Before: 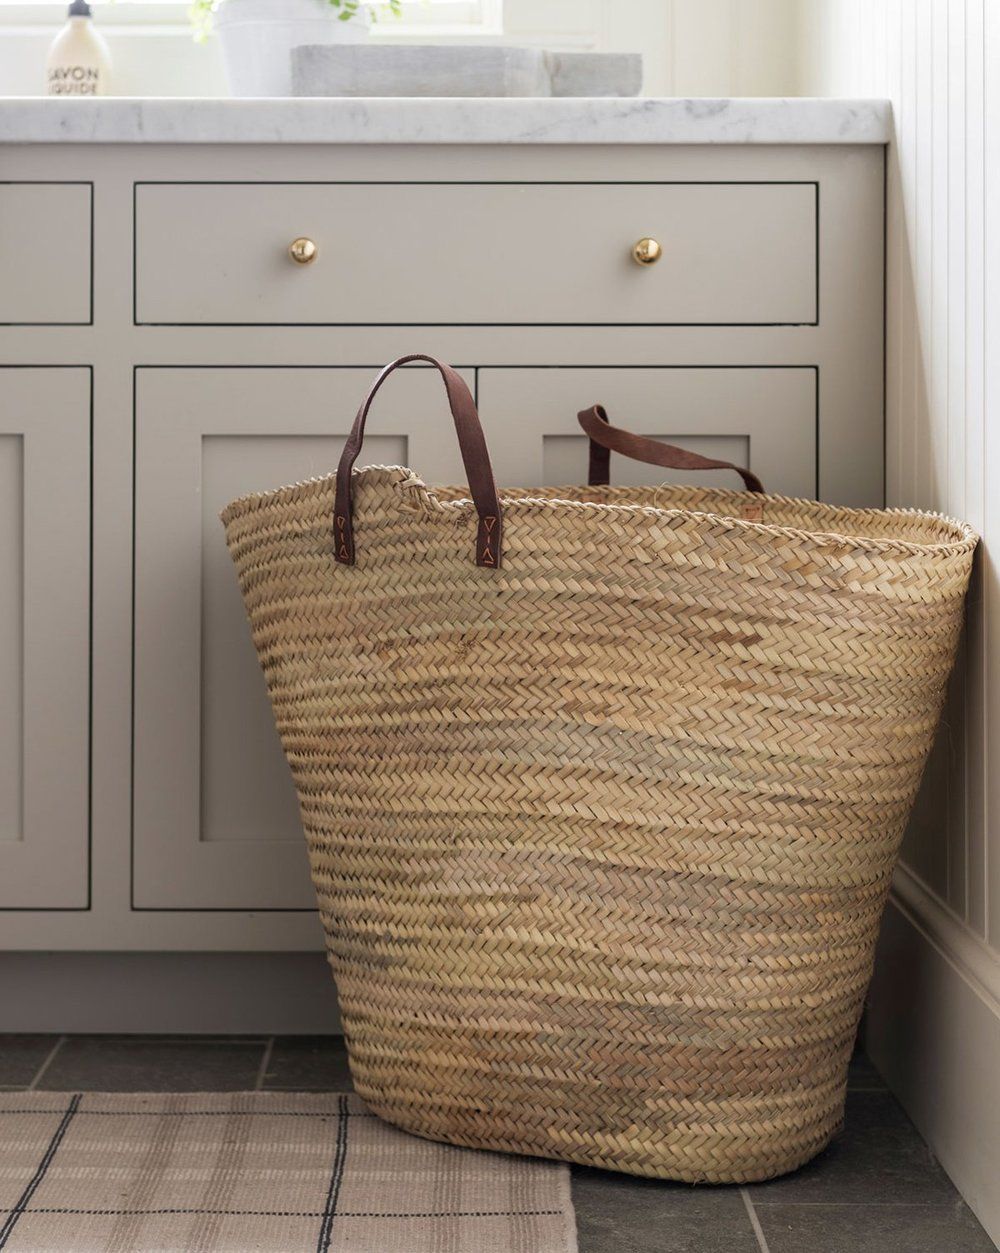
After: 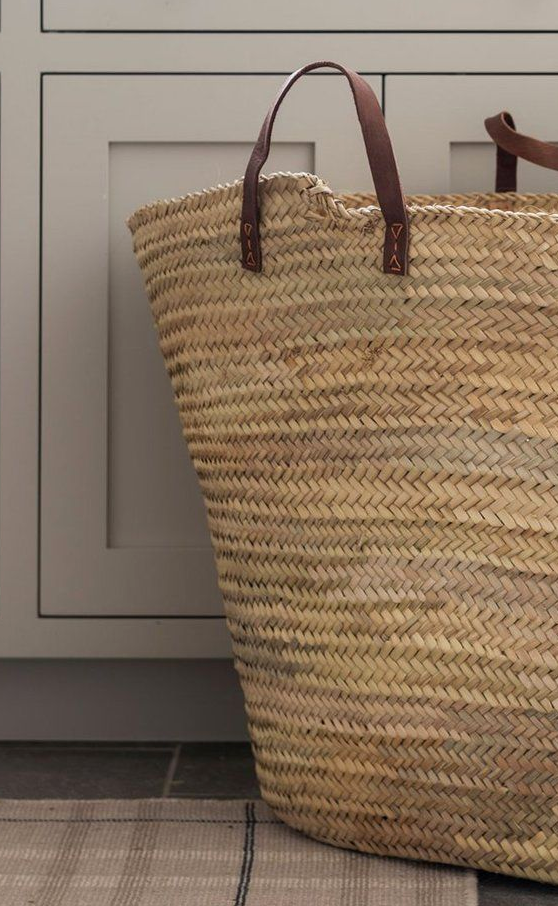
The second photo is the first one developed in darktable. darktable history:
crop: left 9.312%, top 23.412%, right 34.857%, bottom 4.214%
contrast brightness saturation: contrast 0.045, saturation 0.069
